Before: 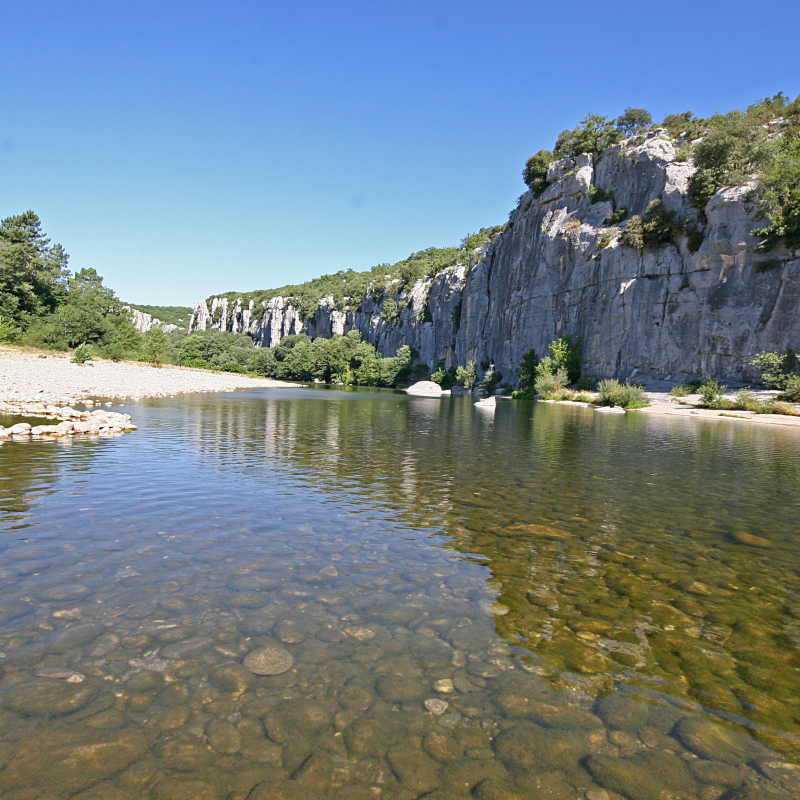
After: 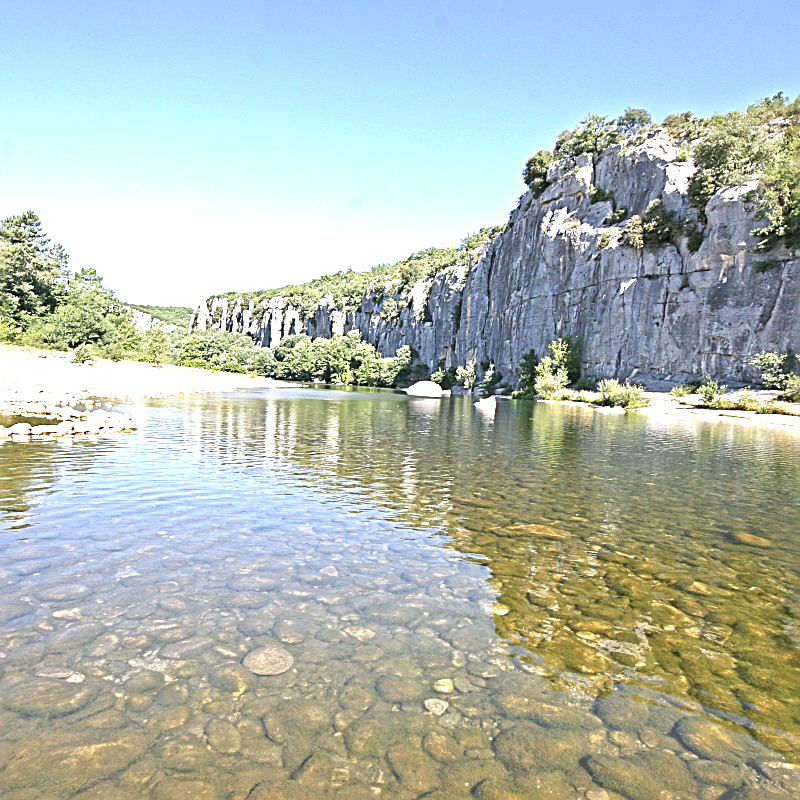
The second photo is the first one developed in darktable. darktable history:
exposure: black level correction 0, exposure 1.45 EV, compensate exposure bias true, compensate highlight preservation false
sharpen: radius 2.531, amount 0.628
color balance rgb: perceptual saturation grading › global saturation 30%, global vibrance 10%
contrast brightness saturation: contrast -0.05, saturation -0.41
